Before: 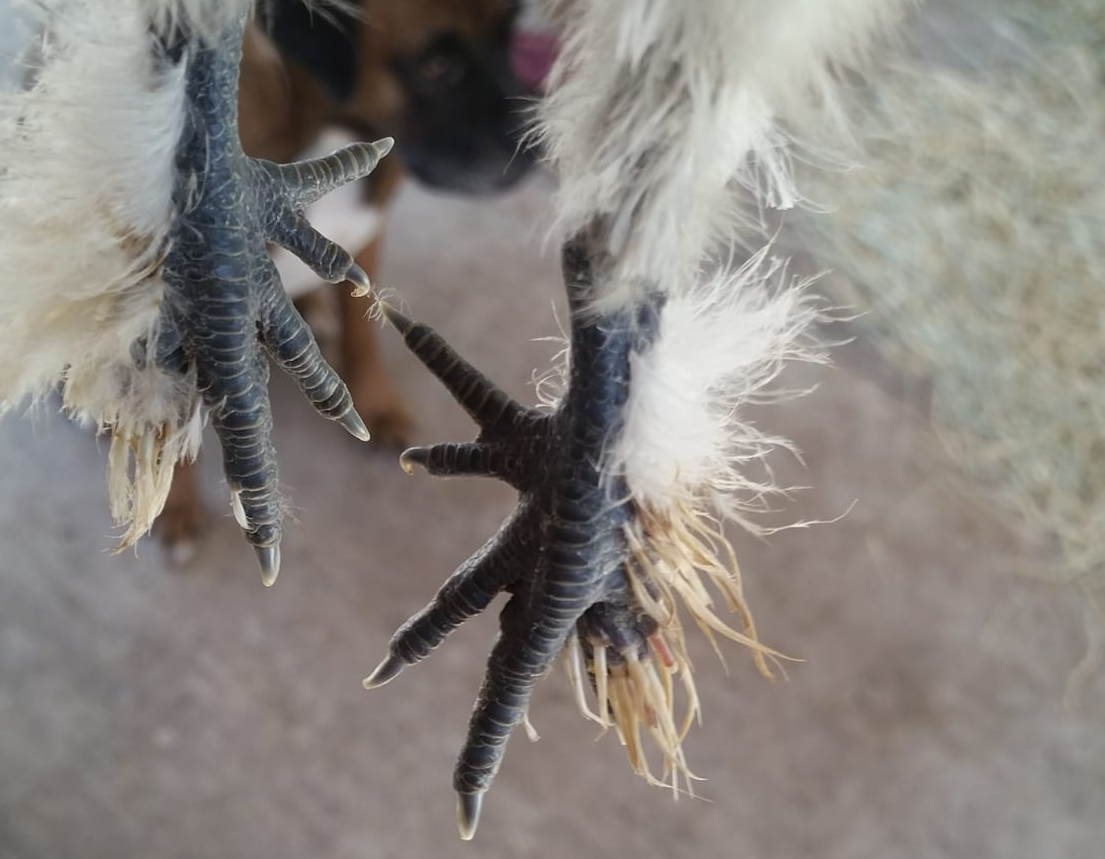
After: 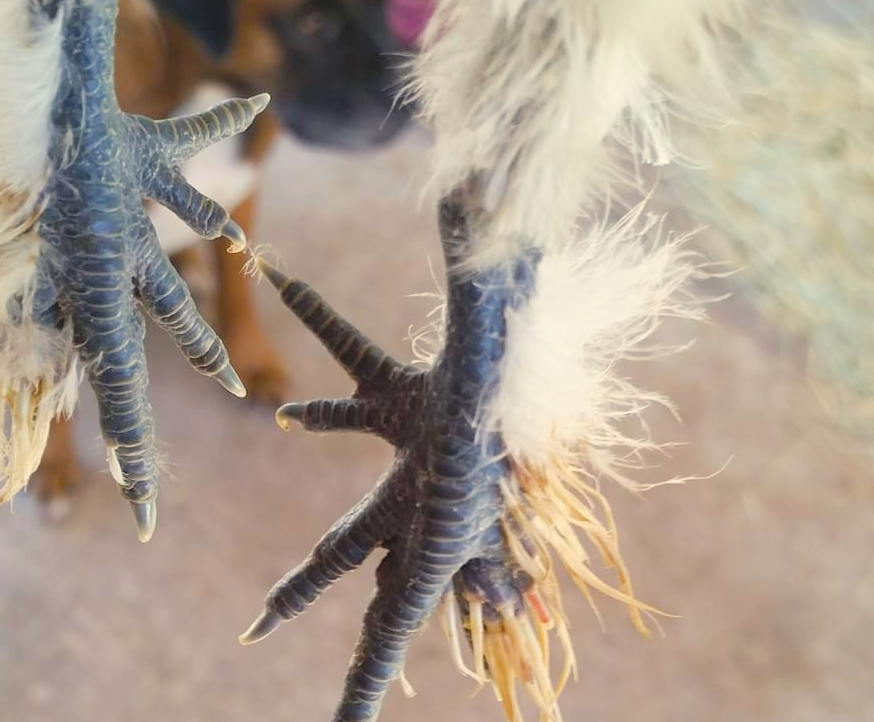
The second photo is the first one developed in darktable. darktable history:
color balance rgb: highlights gain › chroma 3.009%, highlights gain › hue 78.92°, perceptual saturation grading › global saturation 27.222%, perceptual saturation grading › highlights -28.981%, perceptual saturation grading › mid-tones 15.642%, perceptual saturation grading › shadows 33.296%, global vibrance 20%
contrast brightness saturation: contrast 0.104, brightness 0.292, saturation 0.142
crop: left 11.31%, top 5.235%, right 9.592%, bottom 10.706%
